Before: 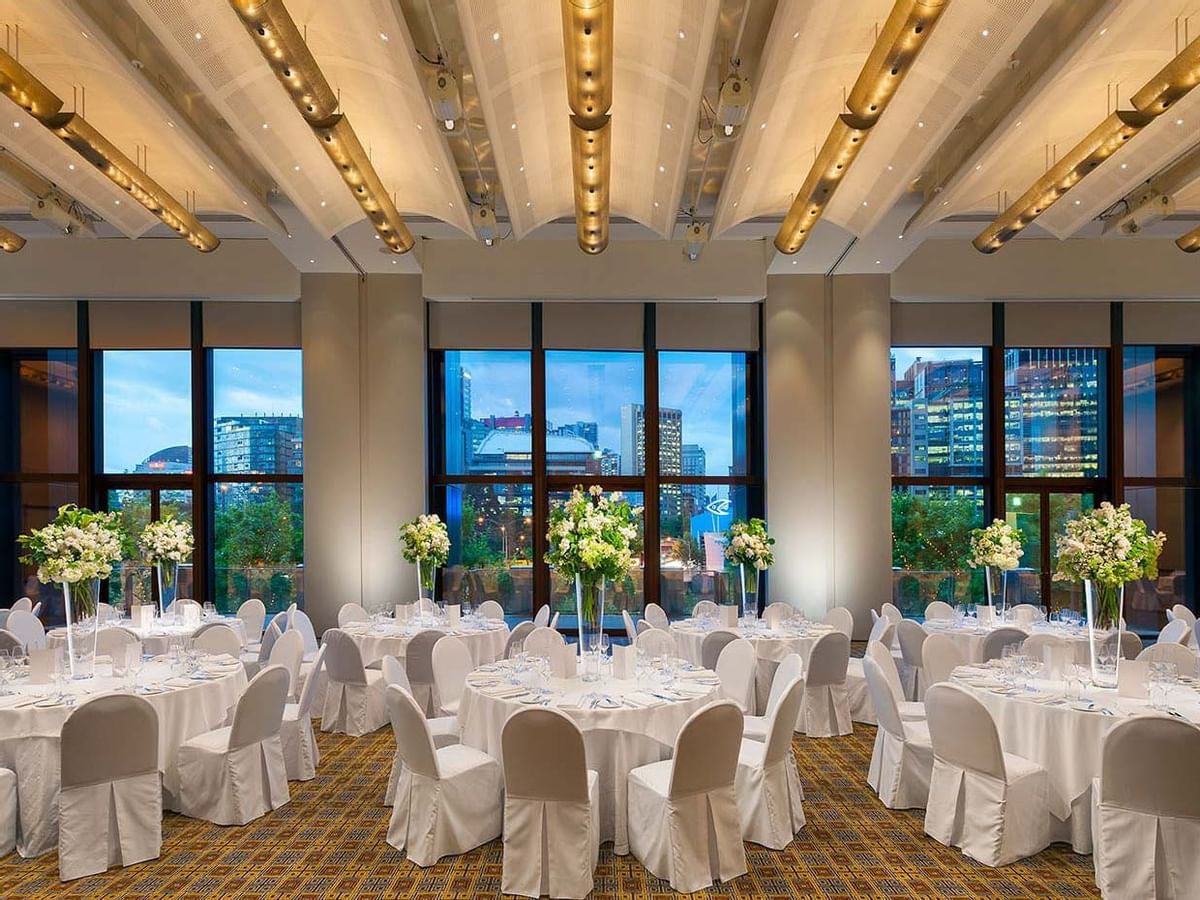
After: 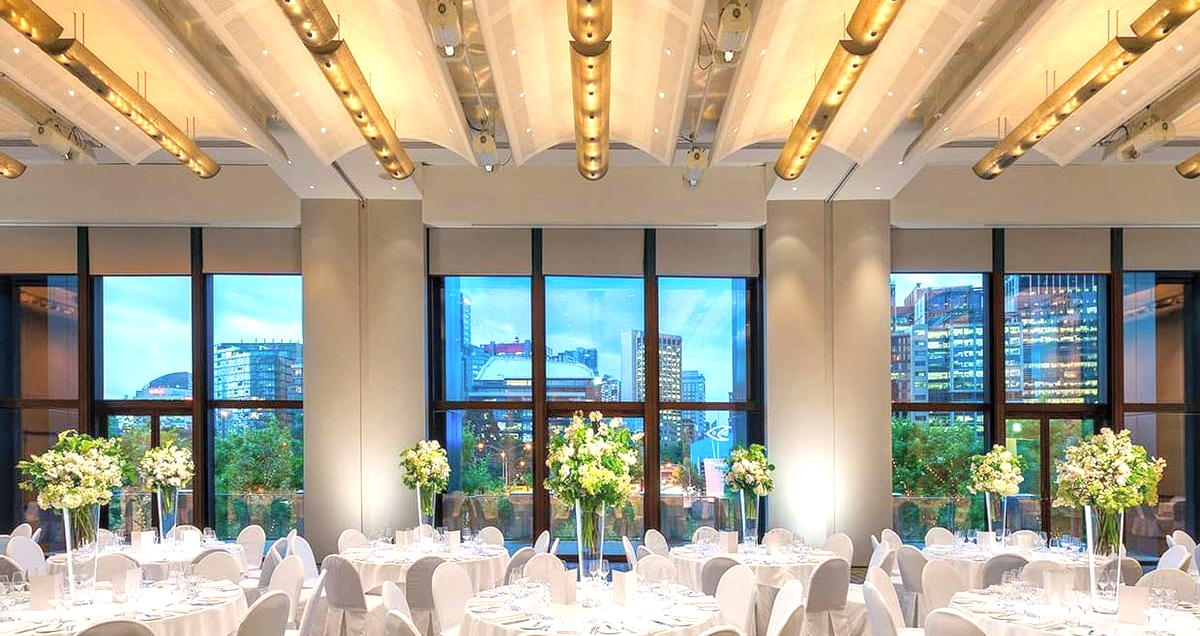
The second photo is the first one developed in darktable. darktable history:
exposure: exposure 0.574 EV, compensate highlight preservation false
crop and rotate: top 8.293%, bottom 20.996%
contrast brightness saturation: brightness 0.15
local contrast: on, module defaults
